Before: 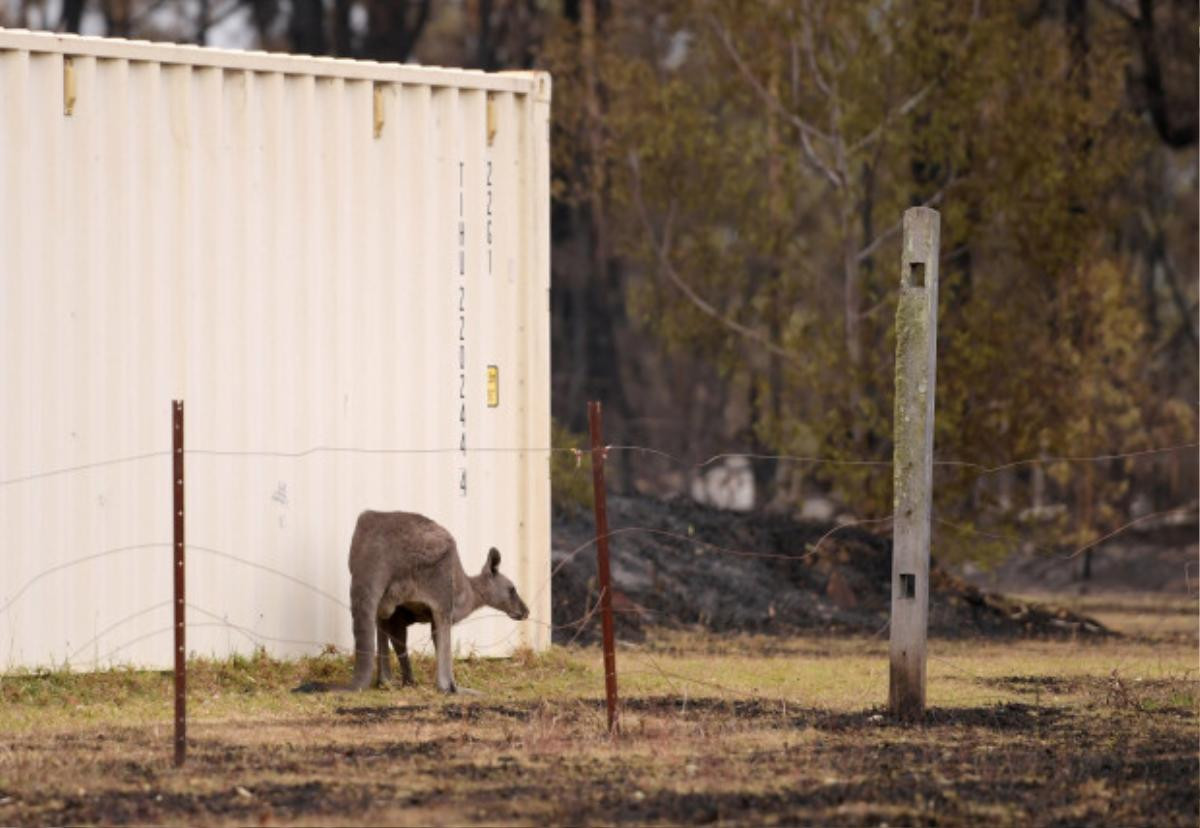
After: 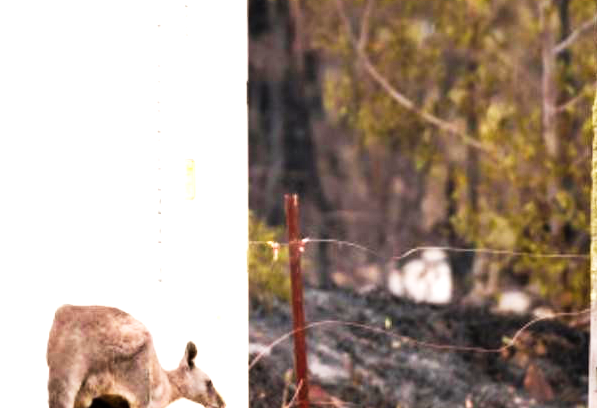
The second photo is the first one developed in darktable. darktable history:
tone curve: curves: ch0 [(0, 0) (0.137, 0.063) (0.255, 0.176) (0.502, 0.502) (0.749, 0.839) (1, 1)], preserve colors none
exposure: black level correction 0, exposure 1.102 EV, compensate exposure bias true
tone equalizer: -8 EV -0.4 EV, -7 EV -0.429 EV, -6 EV -0.355 EV, -5 EV -0.25 EV, -3 EV 0.224 EV, -2 EV 0.358 EV, -1 EV 0.413 EV, +0 EV 0.414 EV
crop: left 25.253%, top 25.063%, right 24.927%, bottom 25.549%
